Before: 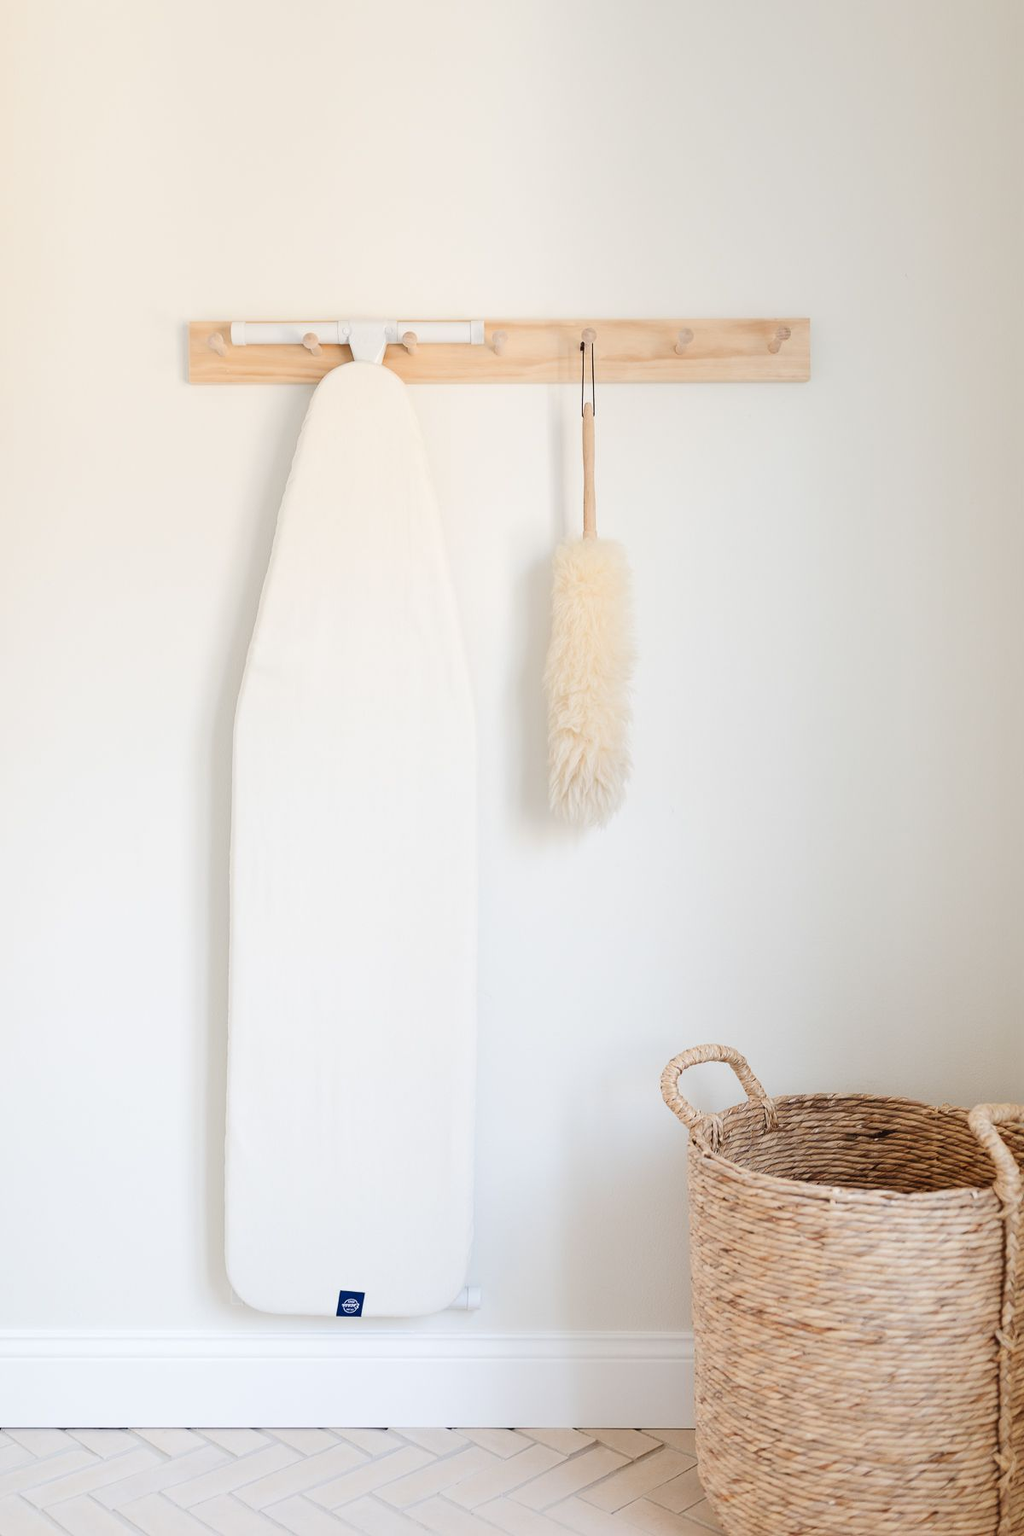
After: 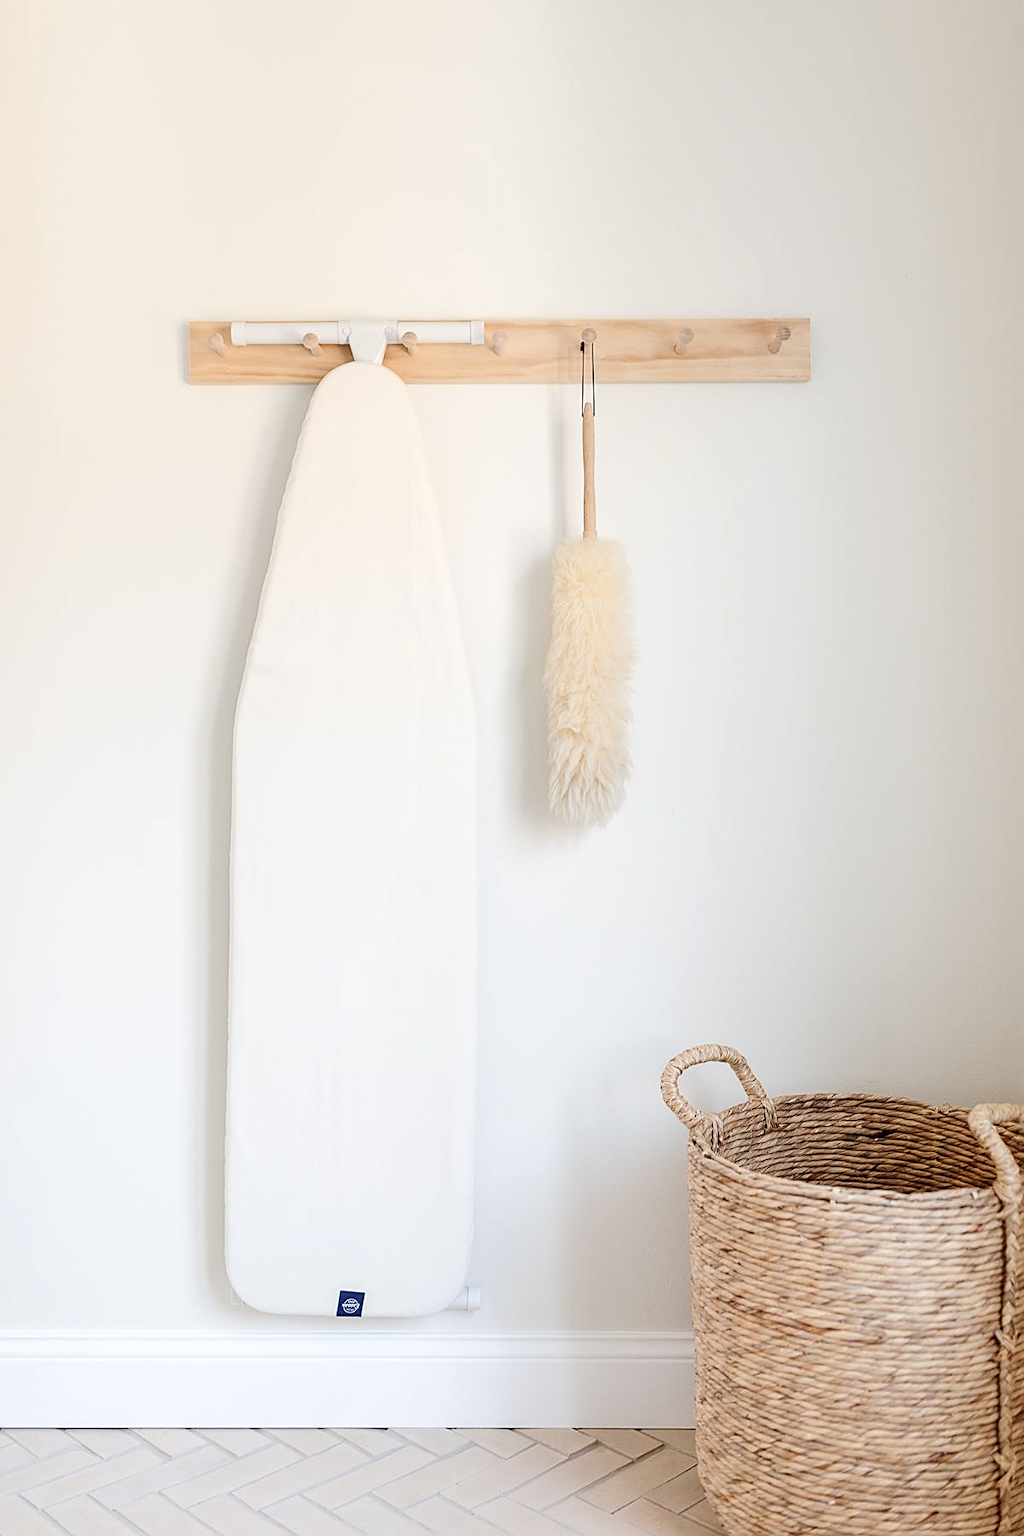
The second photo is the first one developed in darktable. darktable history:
sharpen: on, module defaults
contrast brightness saturation: contrast 0.081, saturation 0.017
local contrast: on, module defaults
